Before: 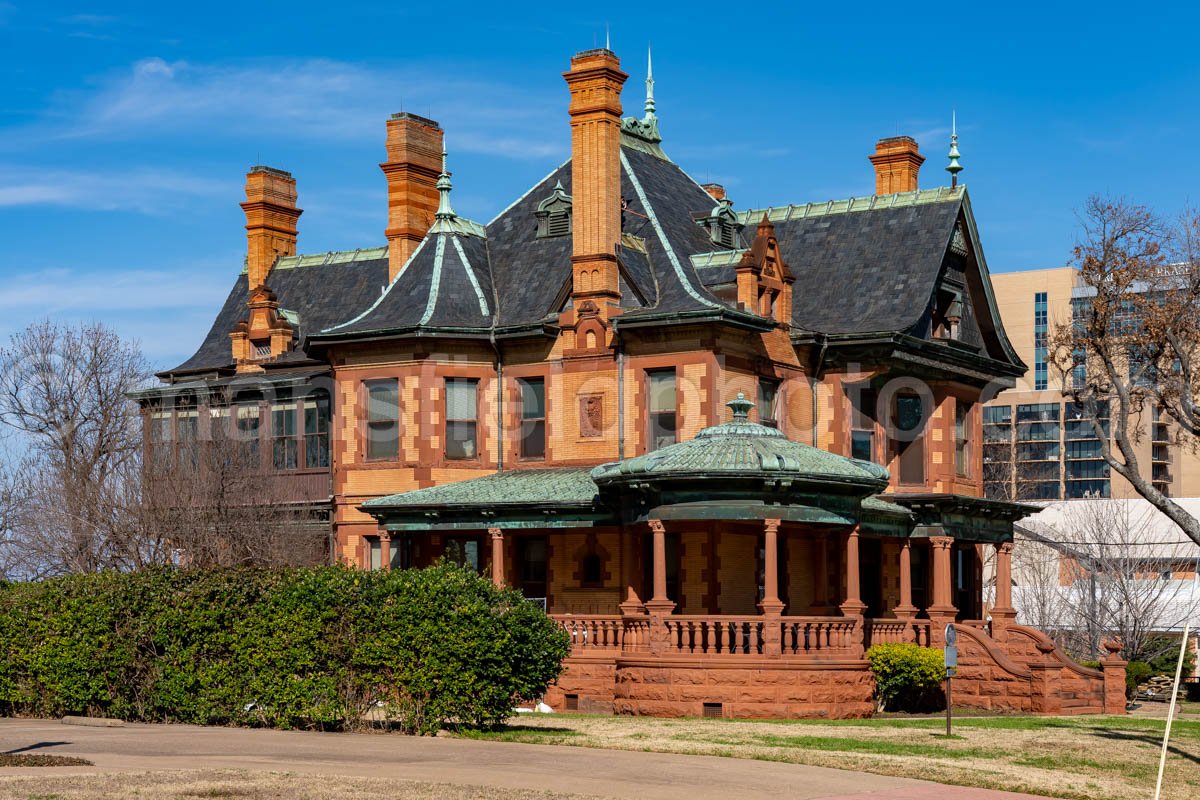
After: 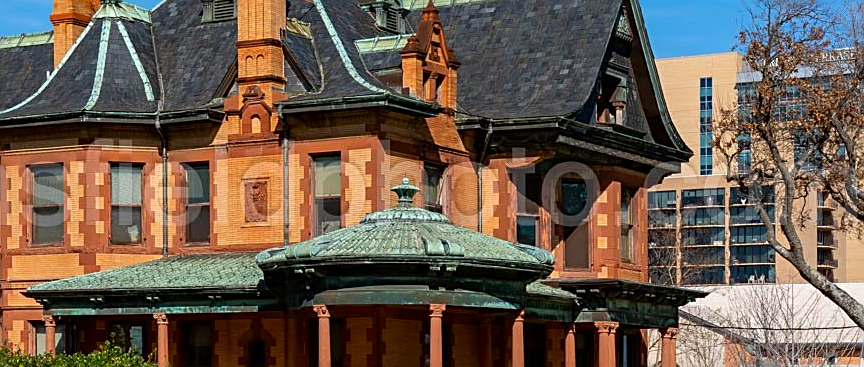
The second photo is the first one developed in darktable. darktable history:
contrast brightness saturation: contrast 0.04, saturation 0.16
sharpen: on, module defaults
crop and rotate: left 27.938%, top 27.046%, bottom 27.046%
